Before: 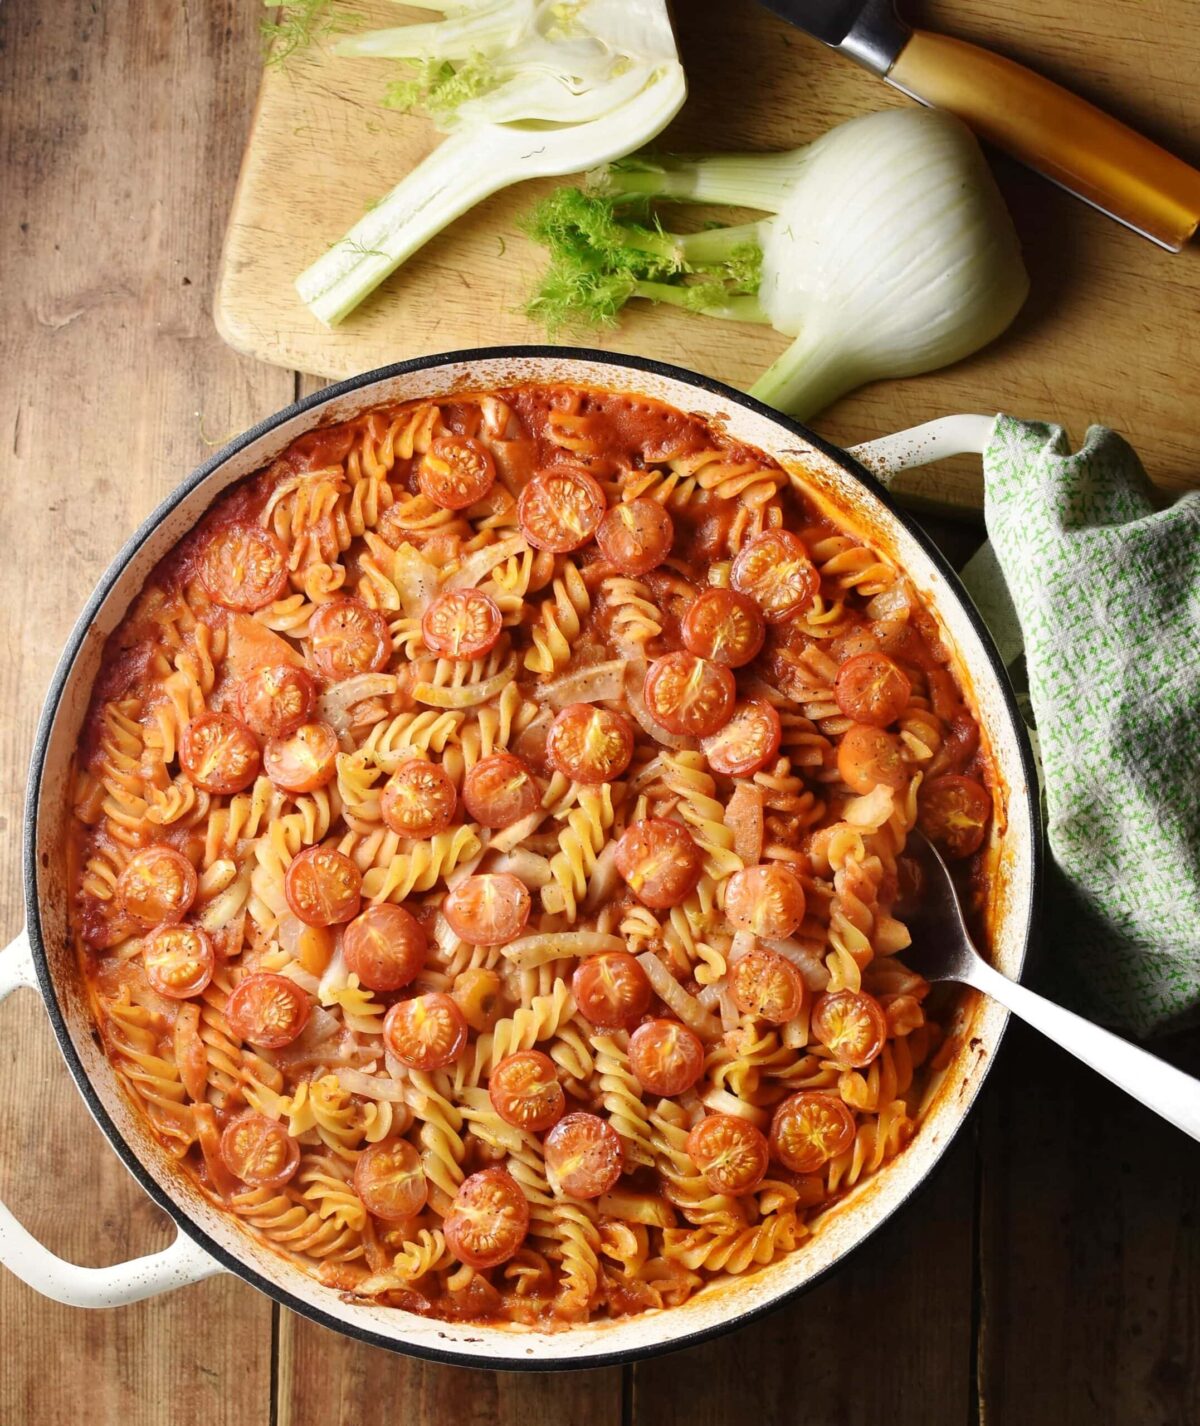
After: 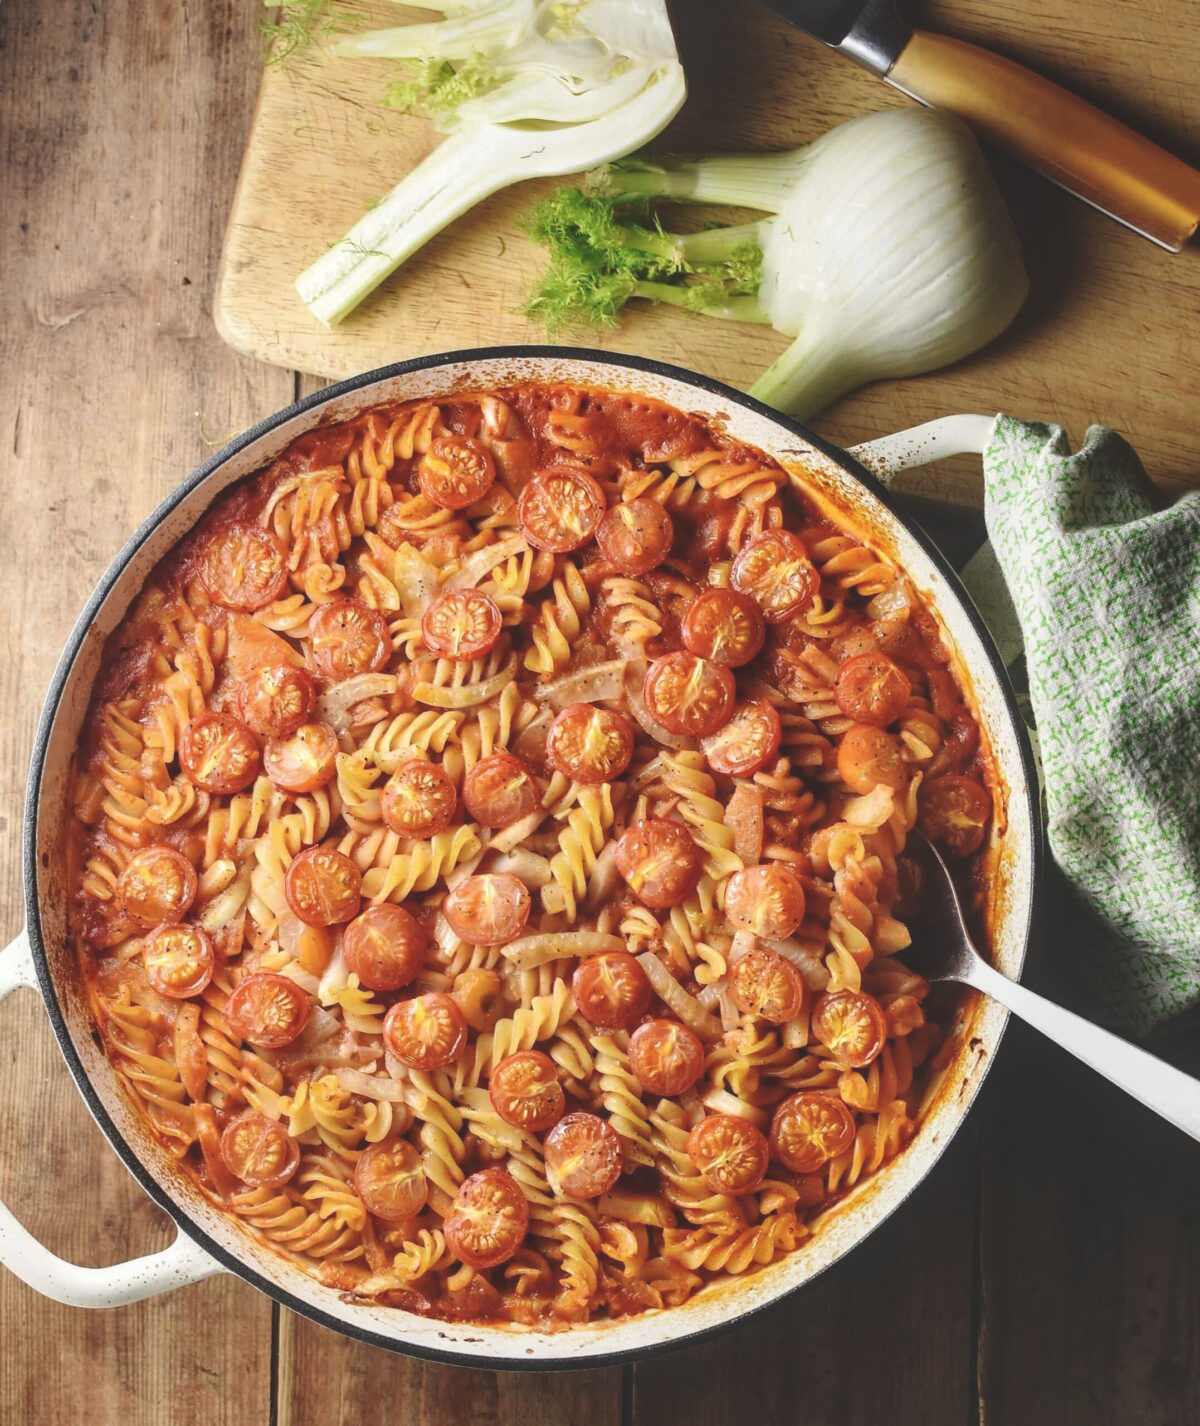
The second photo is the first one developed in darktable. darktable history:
exposure: black level correction -0.025, exposure -0.117 EV, compensate highlight preservation false
local contrast: on, module defaults
